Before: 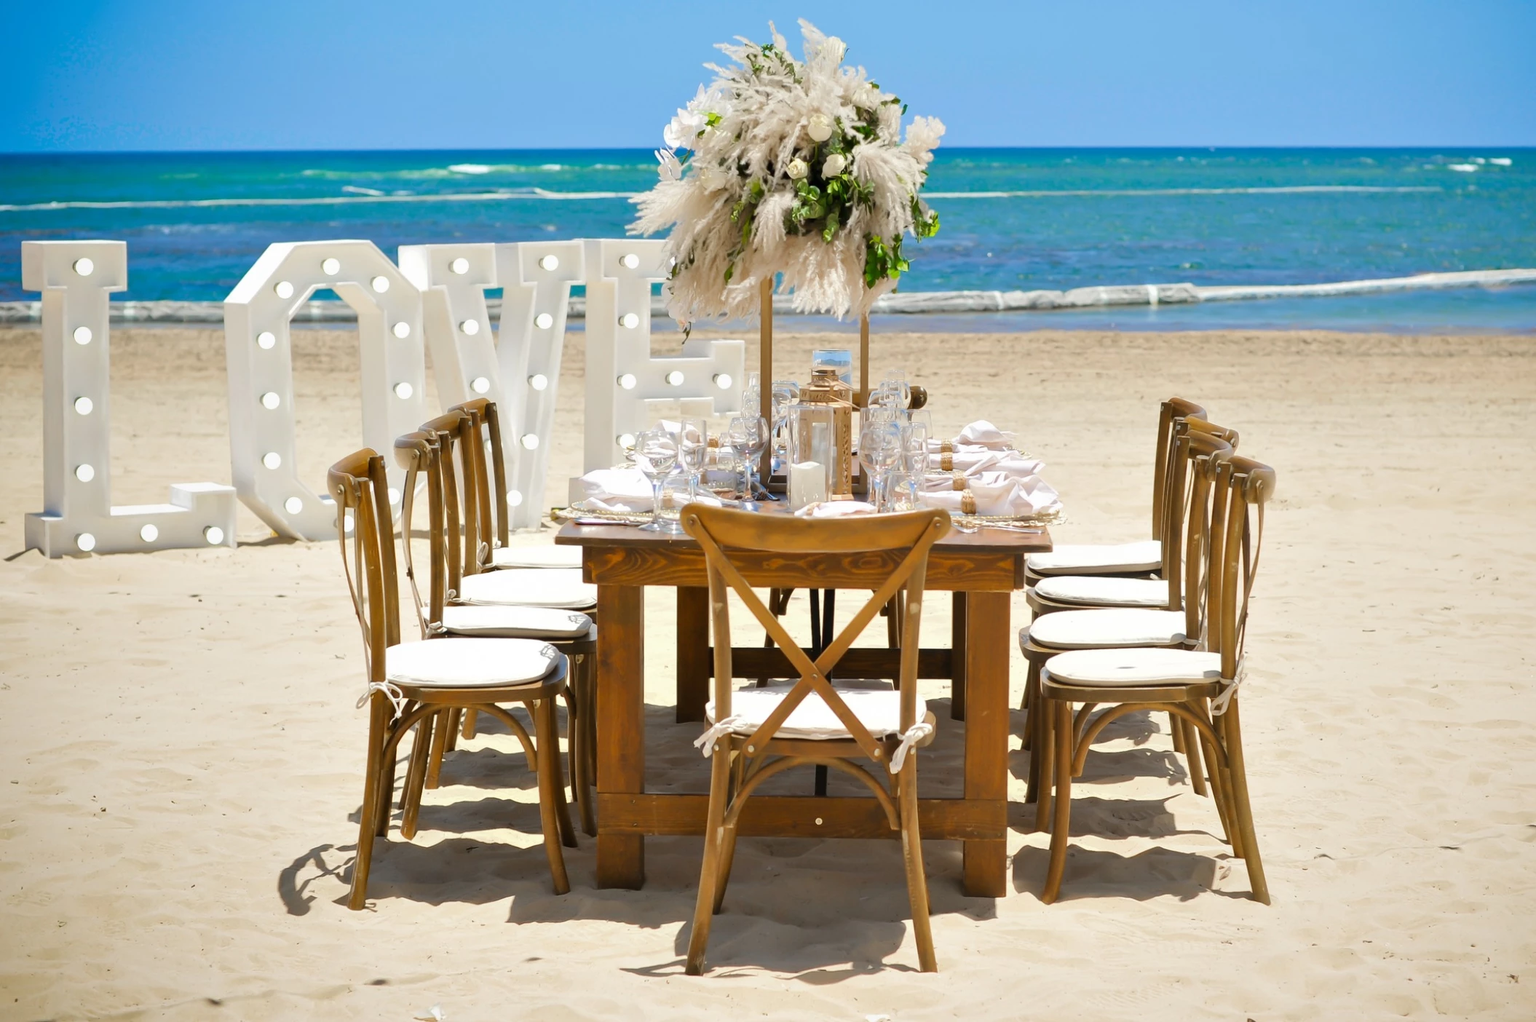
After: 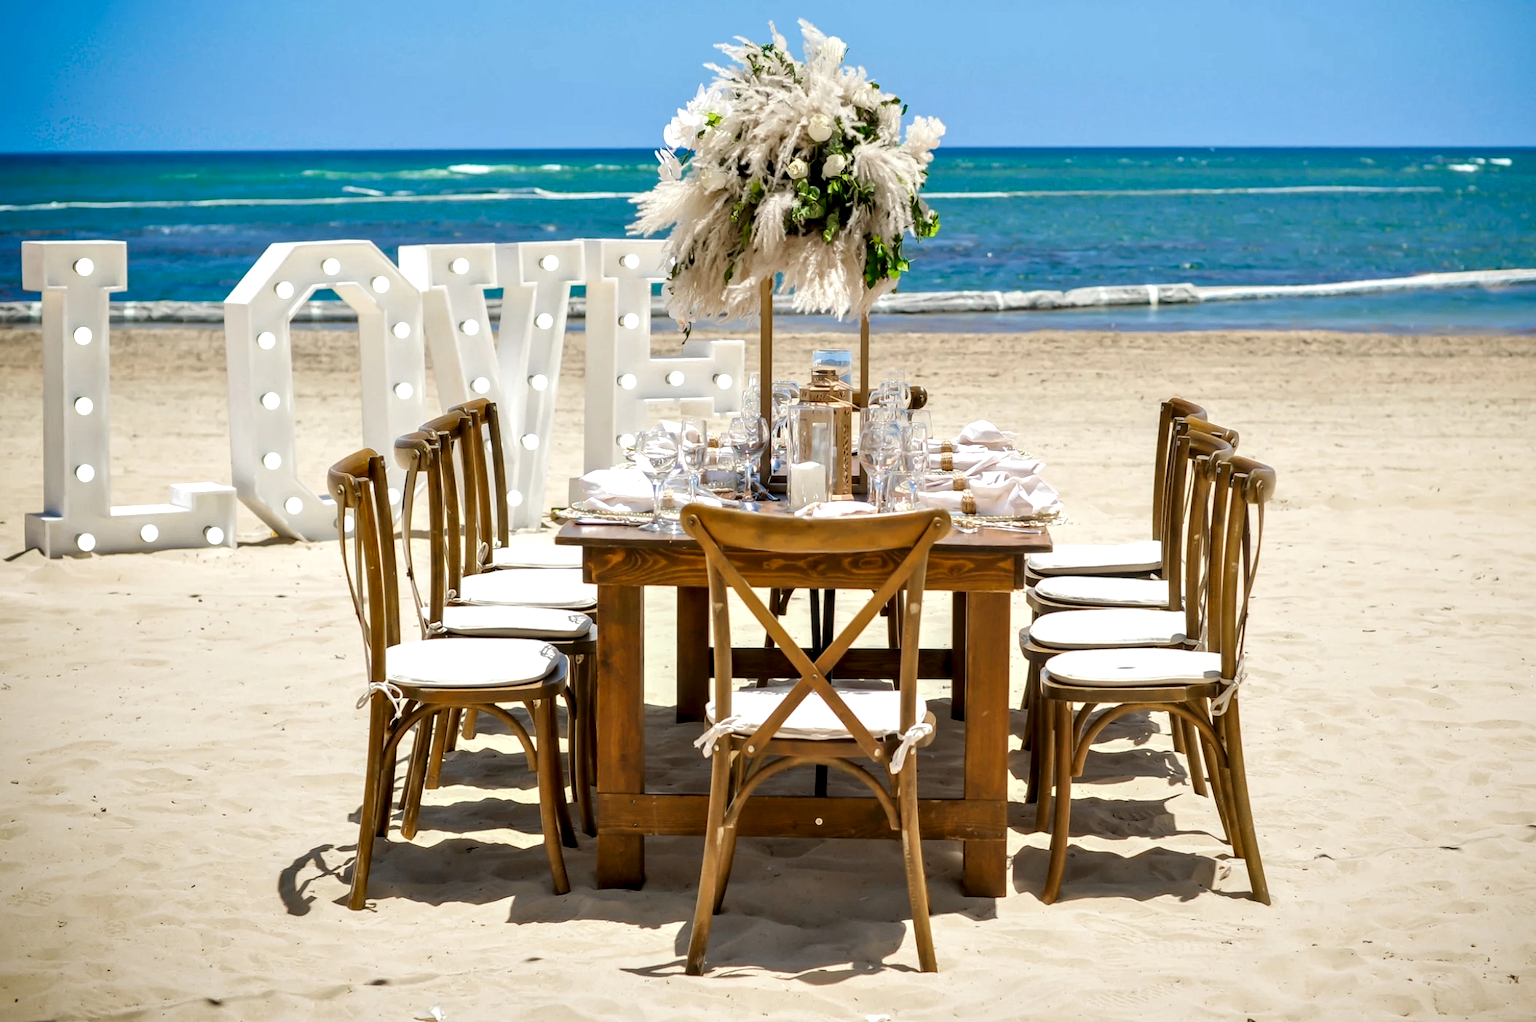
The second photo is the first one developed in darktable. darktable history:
local contrast: highlights 60%, shadows 63%, detail 160%
